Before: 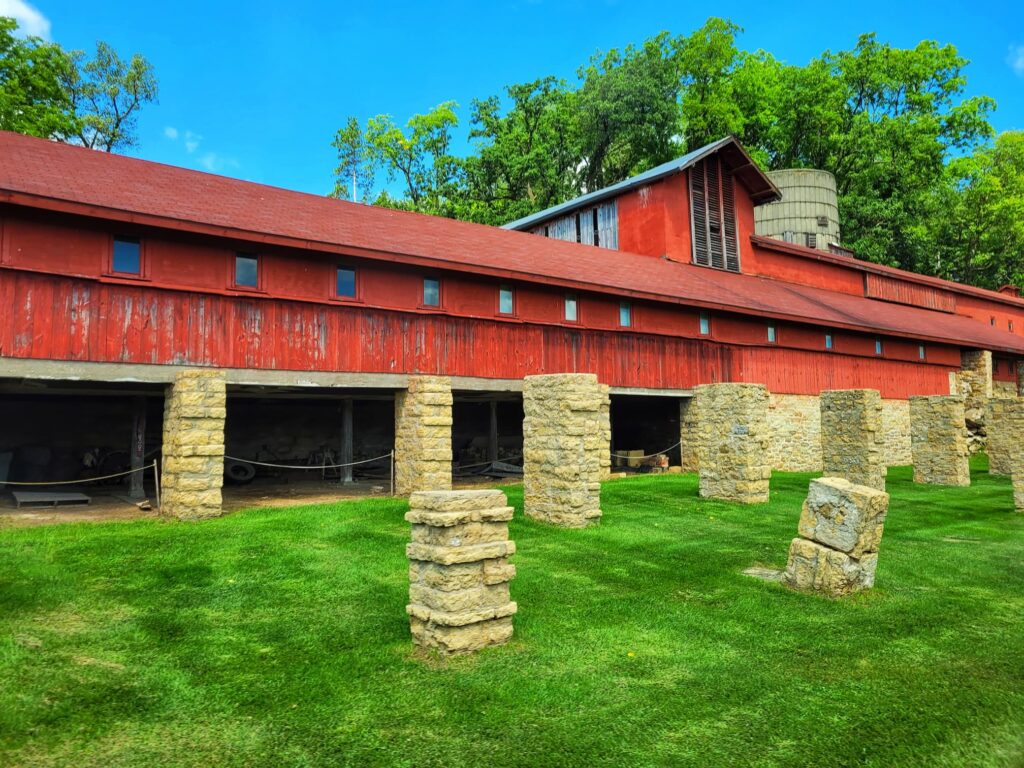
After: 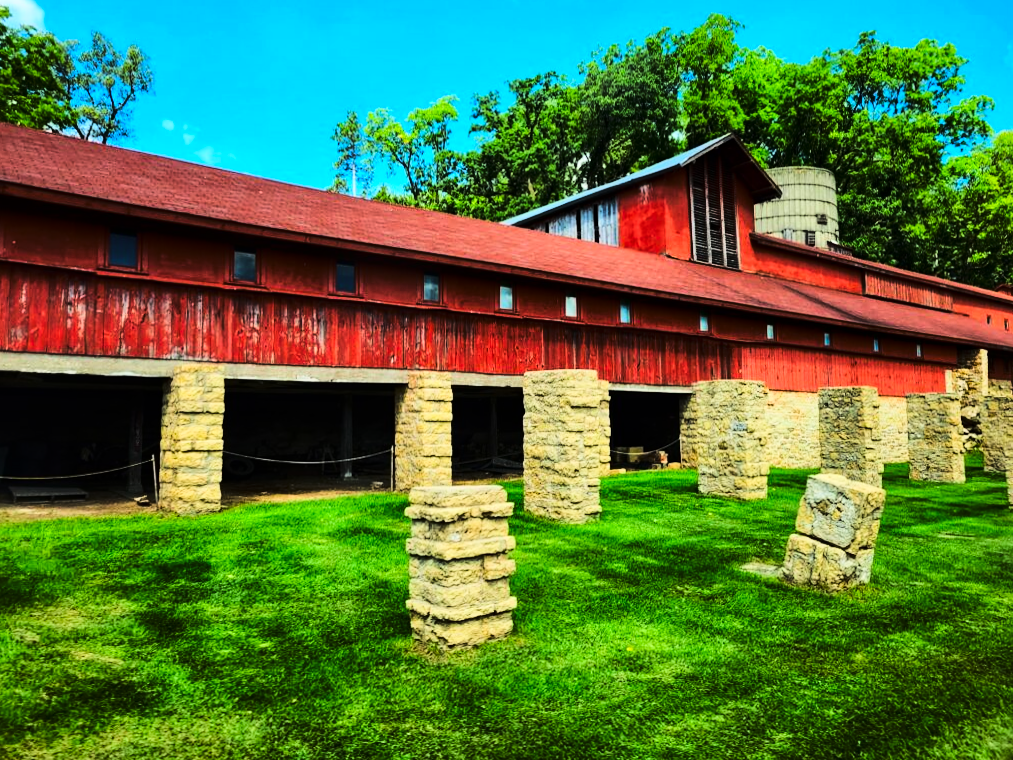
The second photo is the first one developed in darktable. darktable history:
rotate and perspective: rotation 0.174°, lens shift (vertical) 0.013, lens shift (horizontal) 0.019, shear 0.001, automatic cropping original format, crop left 0.007, crop right 0.991, crop top 0.016, crop bottom 0.997
tone curve: curves: ch0 [(0, 0) (0.179, 0.073) (0.265, 0.147) (0.463, 0.553) (0.51, 0.635) (0.716, 0.863) (1, 0.997)], color space Lab, linked channels, preserve colors none
contrast brightness saturation: contrast 0.07, brightness -0.13, saturation 0.06
